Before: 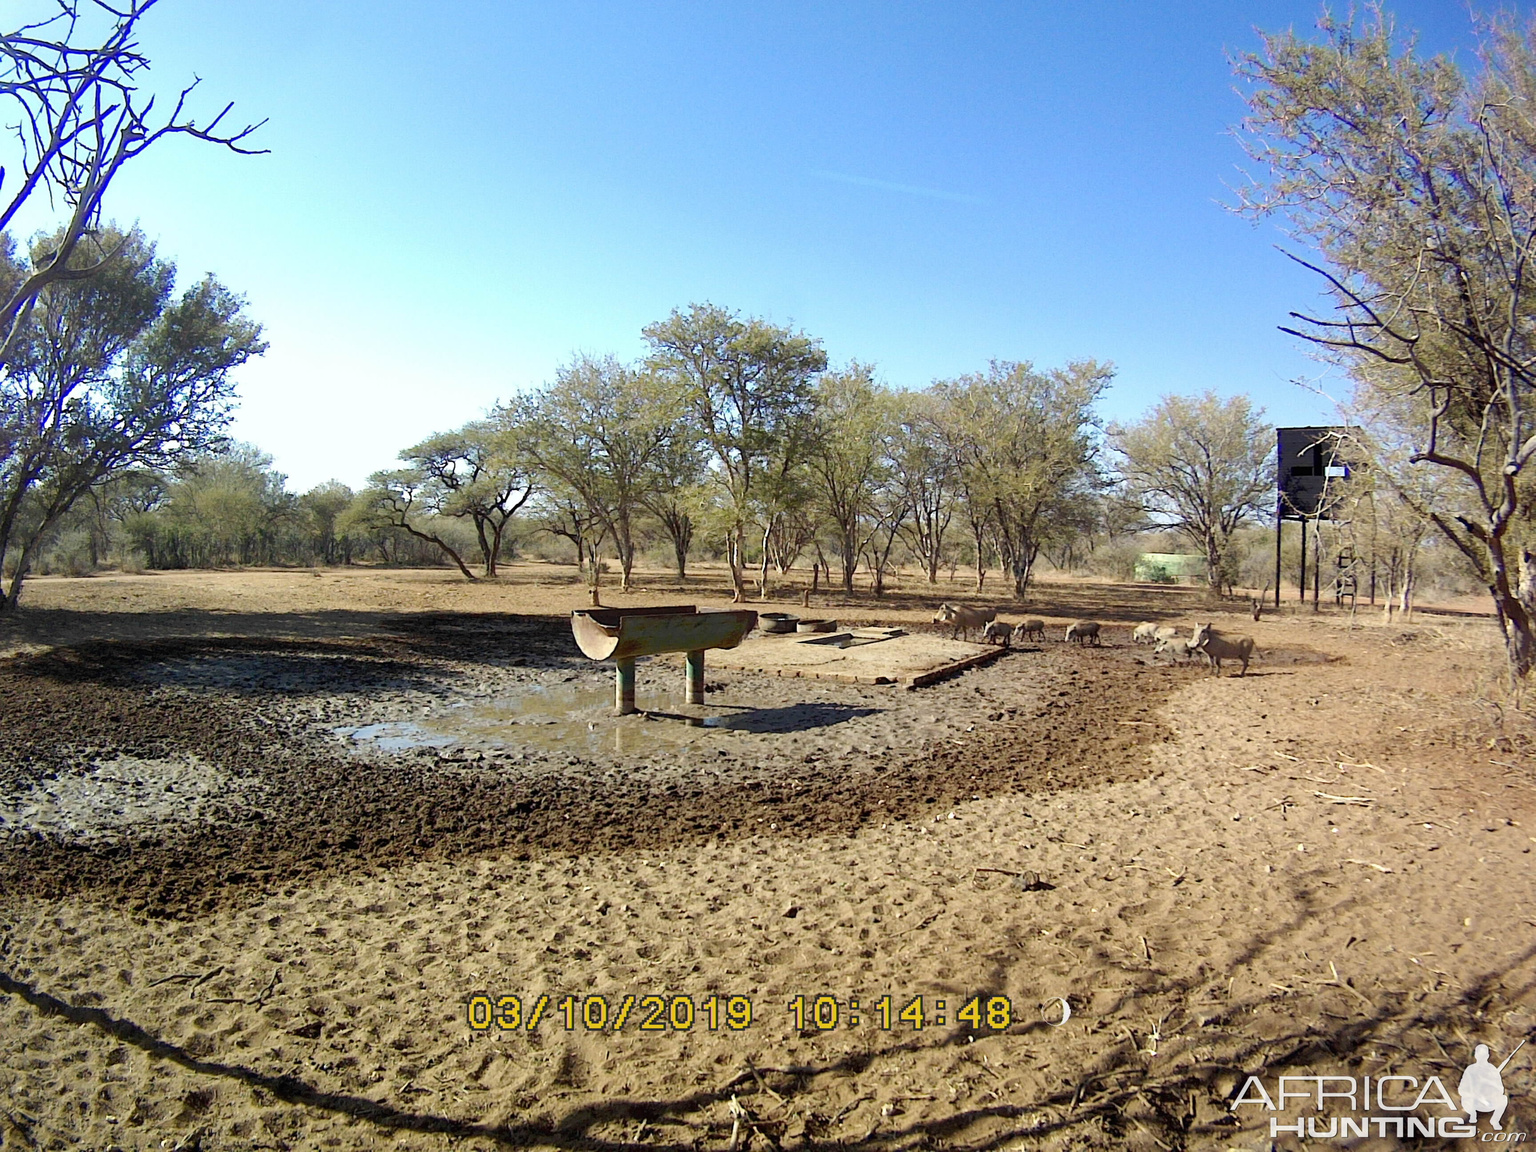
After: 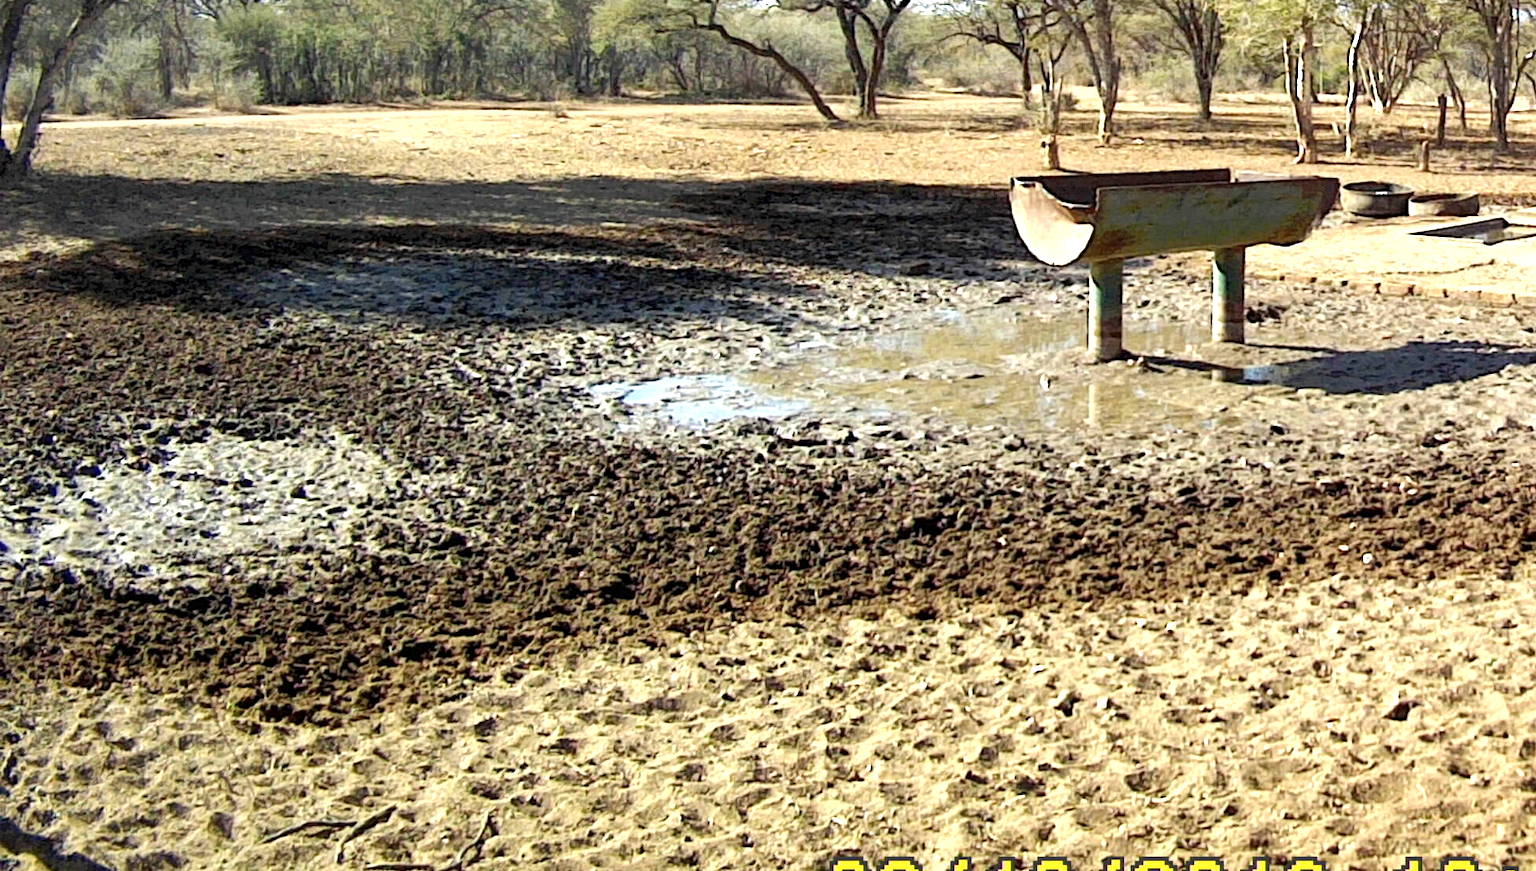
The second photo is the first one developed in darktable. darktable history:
exposure: black level correction 0, exposure 0.889 EV, compensate highlight preservation false
color calibration: illuminant same as pipeline (D50), adaptation XYZ, x 0.346, y 0.359, temperature 5004.9 K, gamut compression 0.984
crop: top 44.32%, right 43.427%, bottom 12.859%
local contrast: highlights 101%, shadows 102%, detail 131%, midtone range 0.2
